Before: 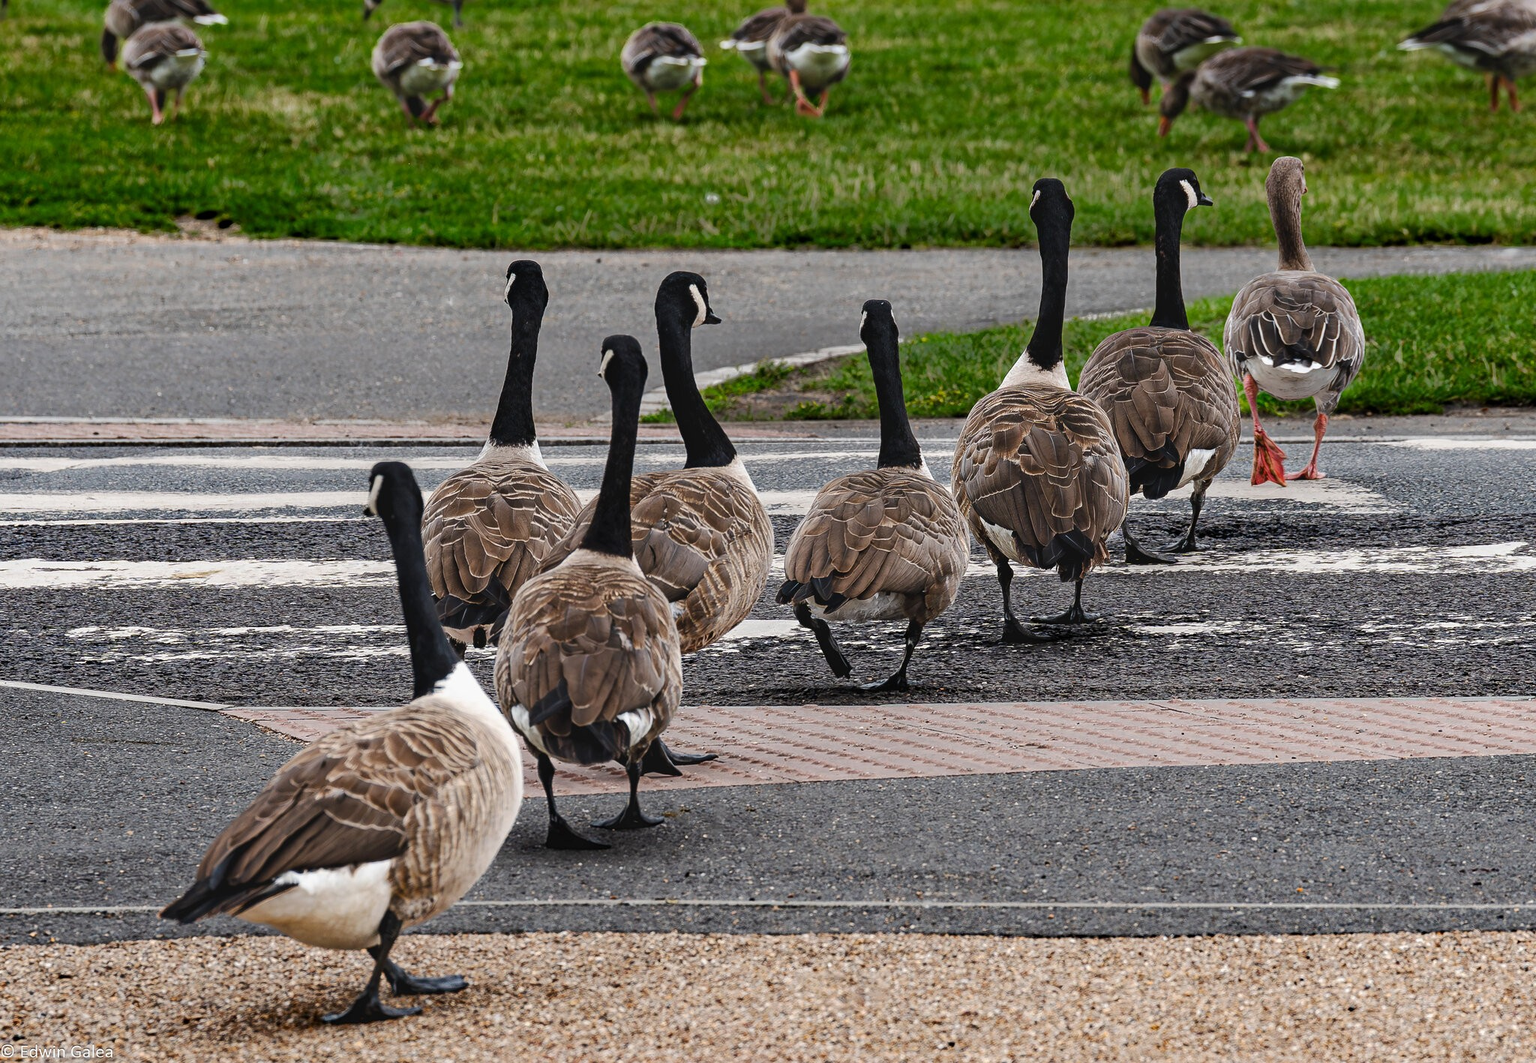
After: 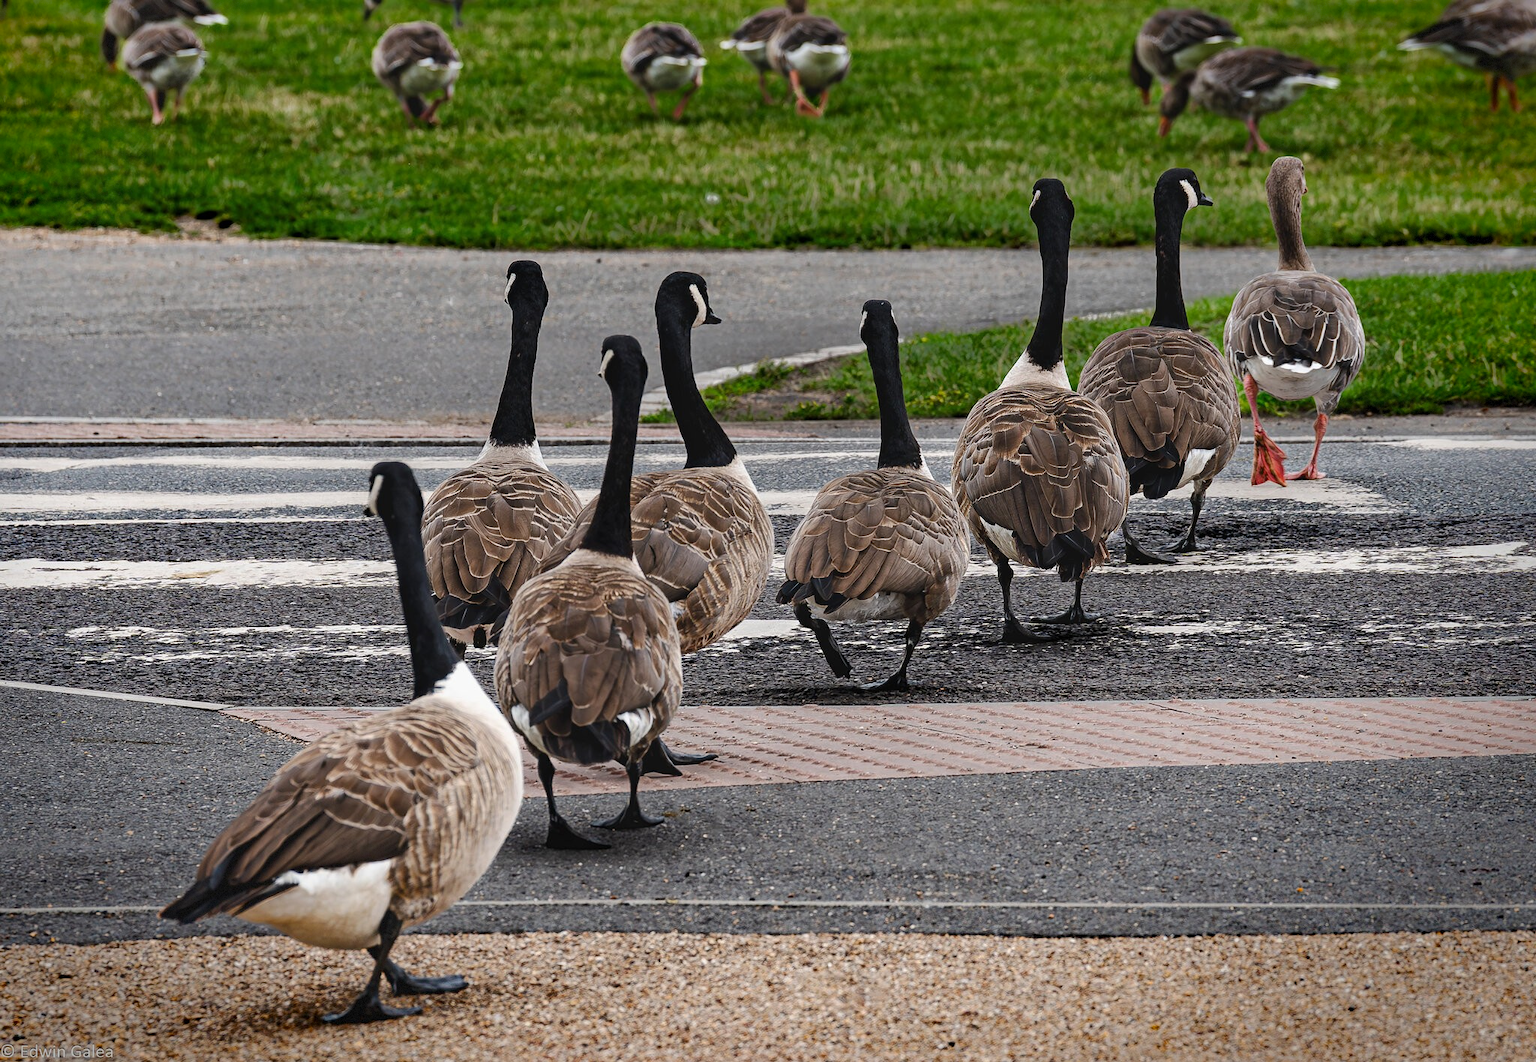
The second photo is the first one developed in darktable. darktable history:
vignetting: saturation 0.374, center (-0.069, -0.306), width/height ratio 1.097, dithering 8-bit output
